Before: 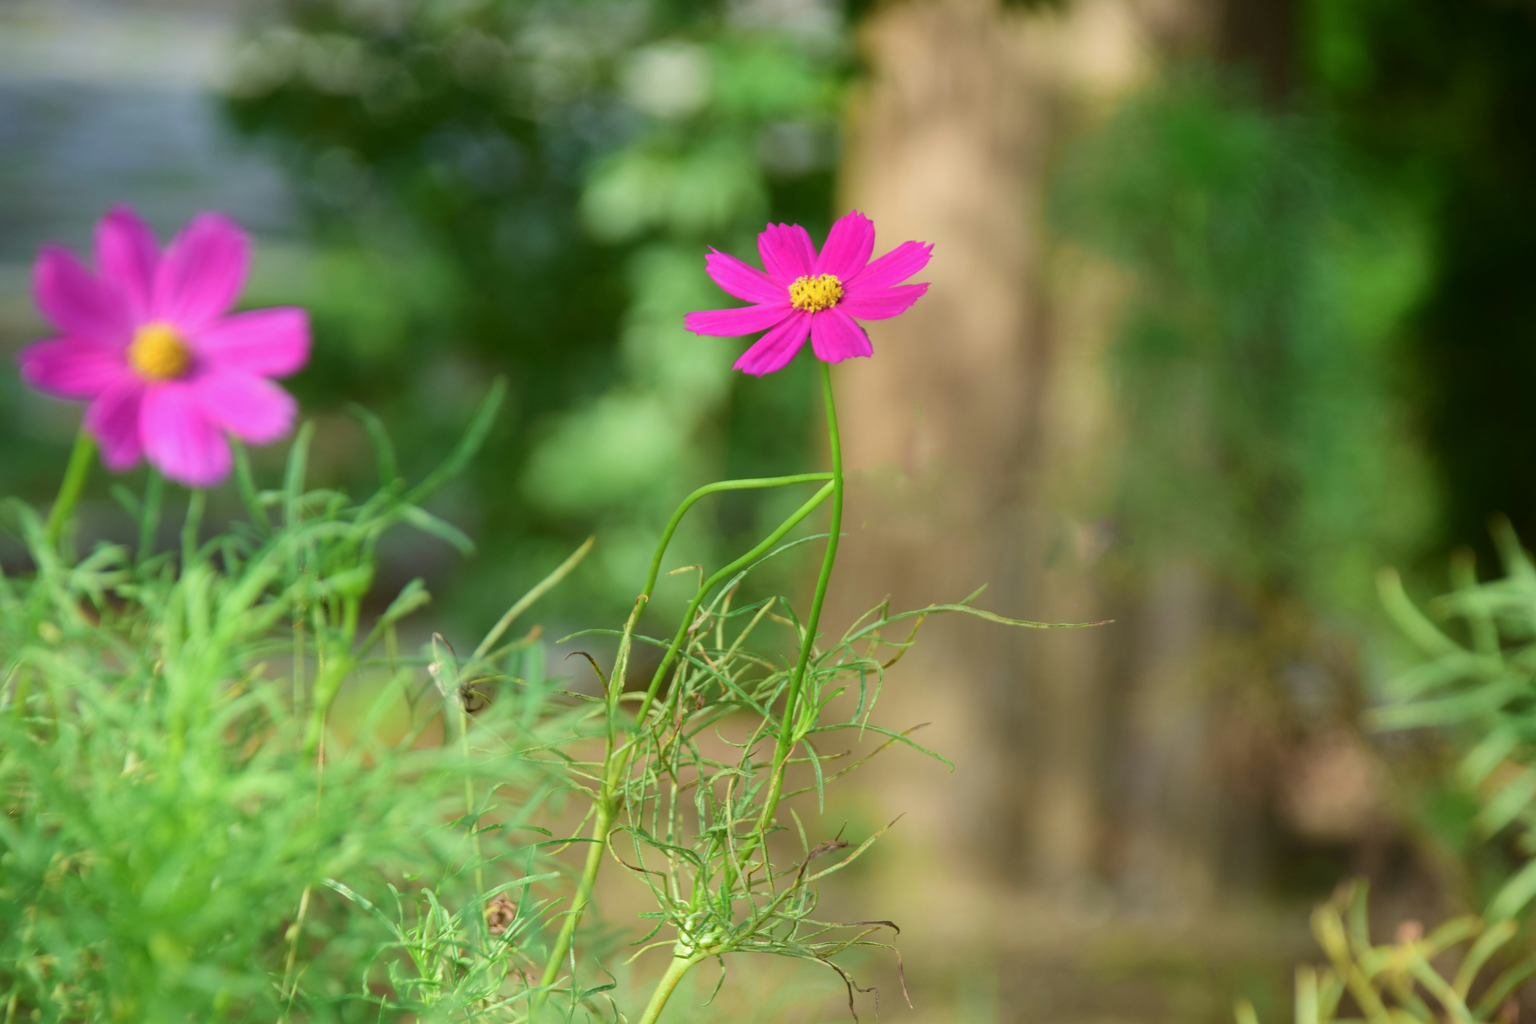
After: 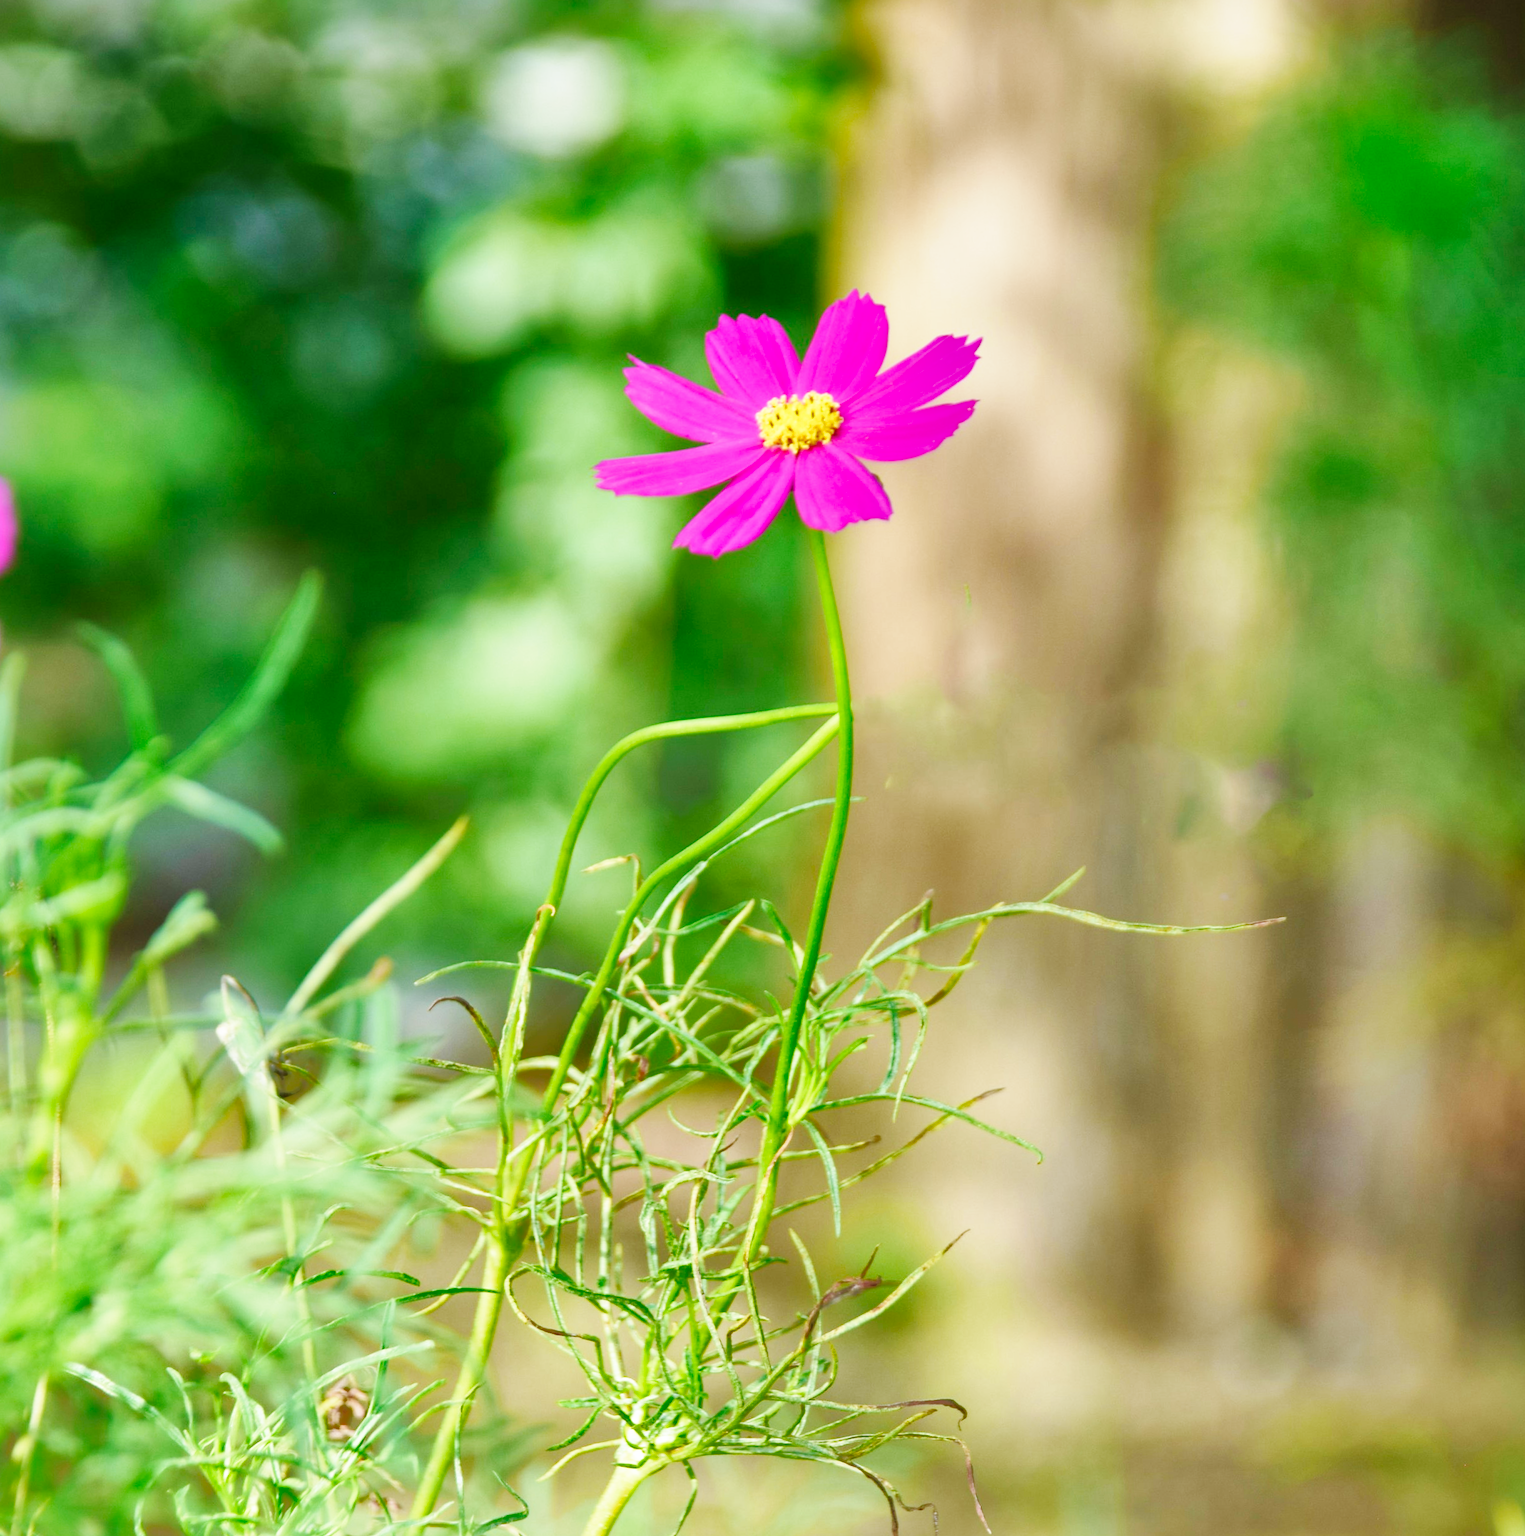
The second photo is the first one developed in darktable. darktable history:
rotate and perspective: rotation -2.12°, lens shift (vertical) 0.009, lens shift (horizontal) -0.008, automatic cropping original format, crop left 0.036, crop right 0.964, crop top 0.05, crop bottom 0.959
base curve: curves: ch0 [(0, 0) (0.007, 0.004) (0.027, 0.03) (0.046, 0.07) (0.207, 0.54) (0.442, 0.872) (0.673, 0.972) (1, 1)], preserve colors none
color calibration: illuminant as shot in camera, x 0.358, y 0.373, temperature 4628.91 K
crop and rotate: left 17.732%, right 15.423%
shadows and highlights: shadows 40, highlights -60
